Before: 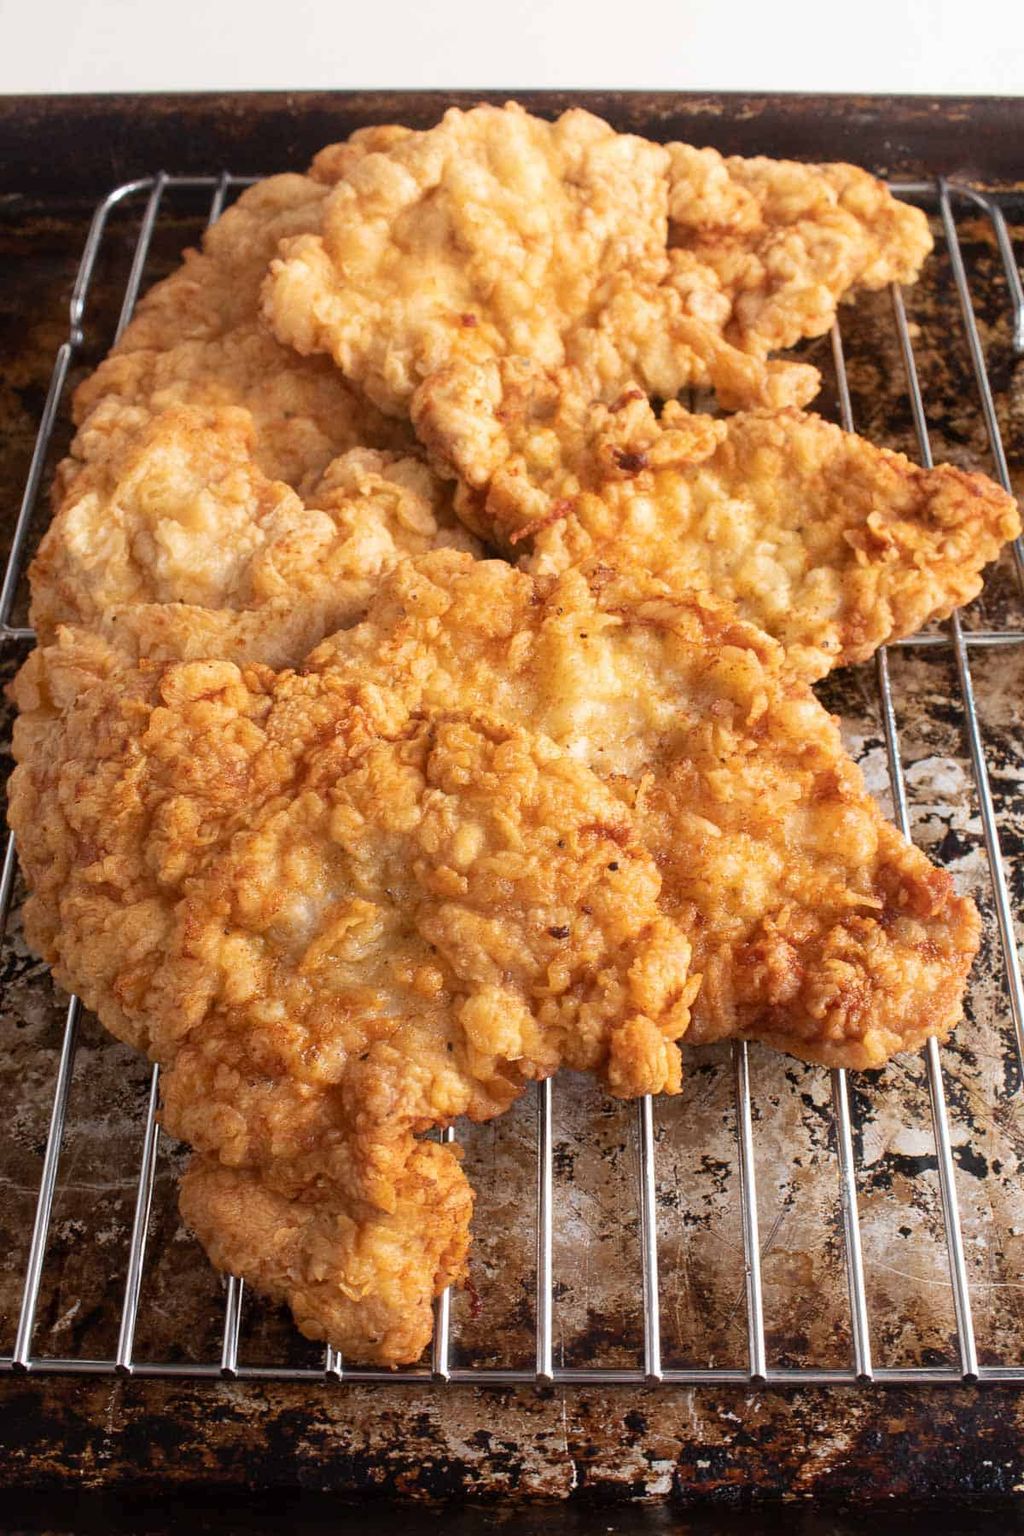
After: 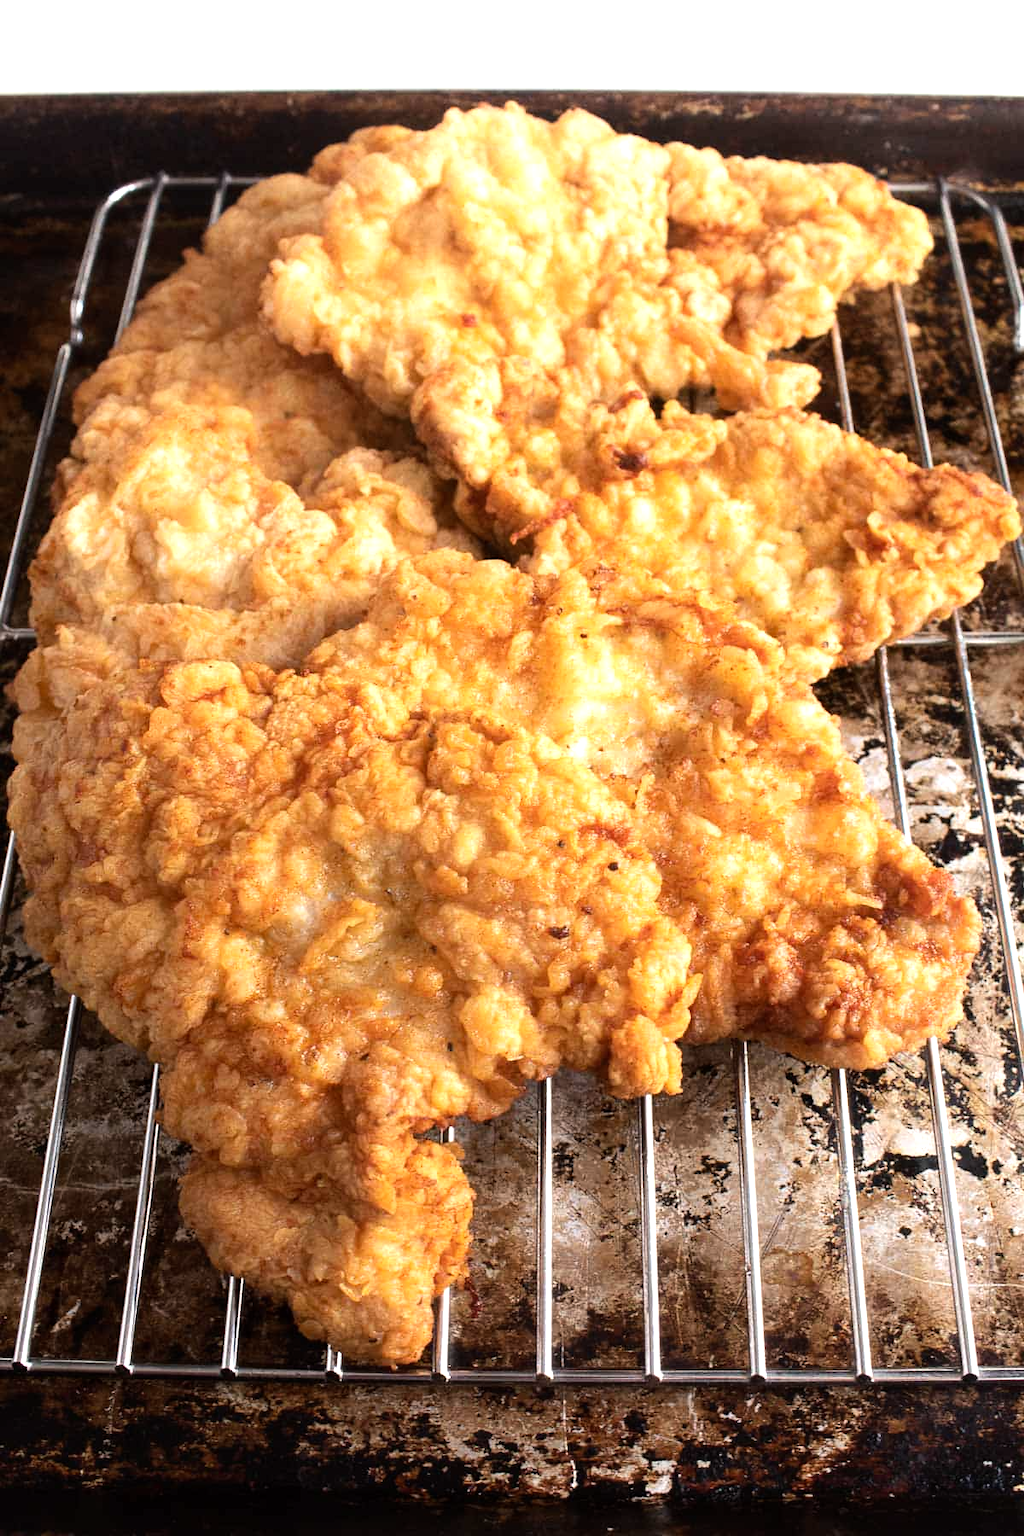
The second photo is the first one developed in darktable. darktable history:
tone equalizer: -8 EV -0.786 EV, -7 EV -0.725 EV, -6 EV -0.611 EV, -5 EV -0.371 EV, -3 EV 0.382 EV, -2 EV 0.6 EV, -1 EV 0.678 EV, +0 EV 0.742 EV, smoothing diameter 2.1%, edges refinement/feathering 16.31, mask exposure compensation -1.57 EV, filter diffusion 5
